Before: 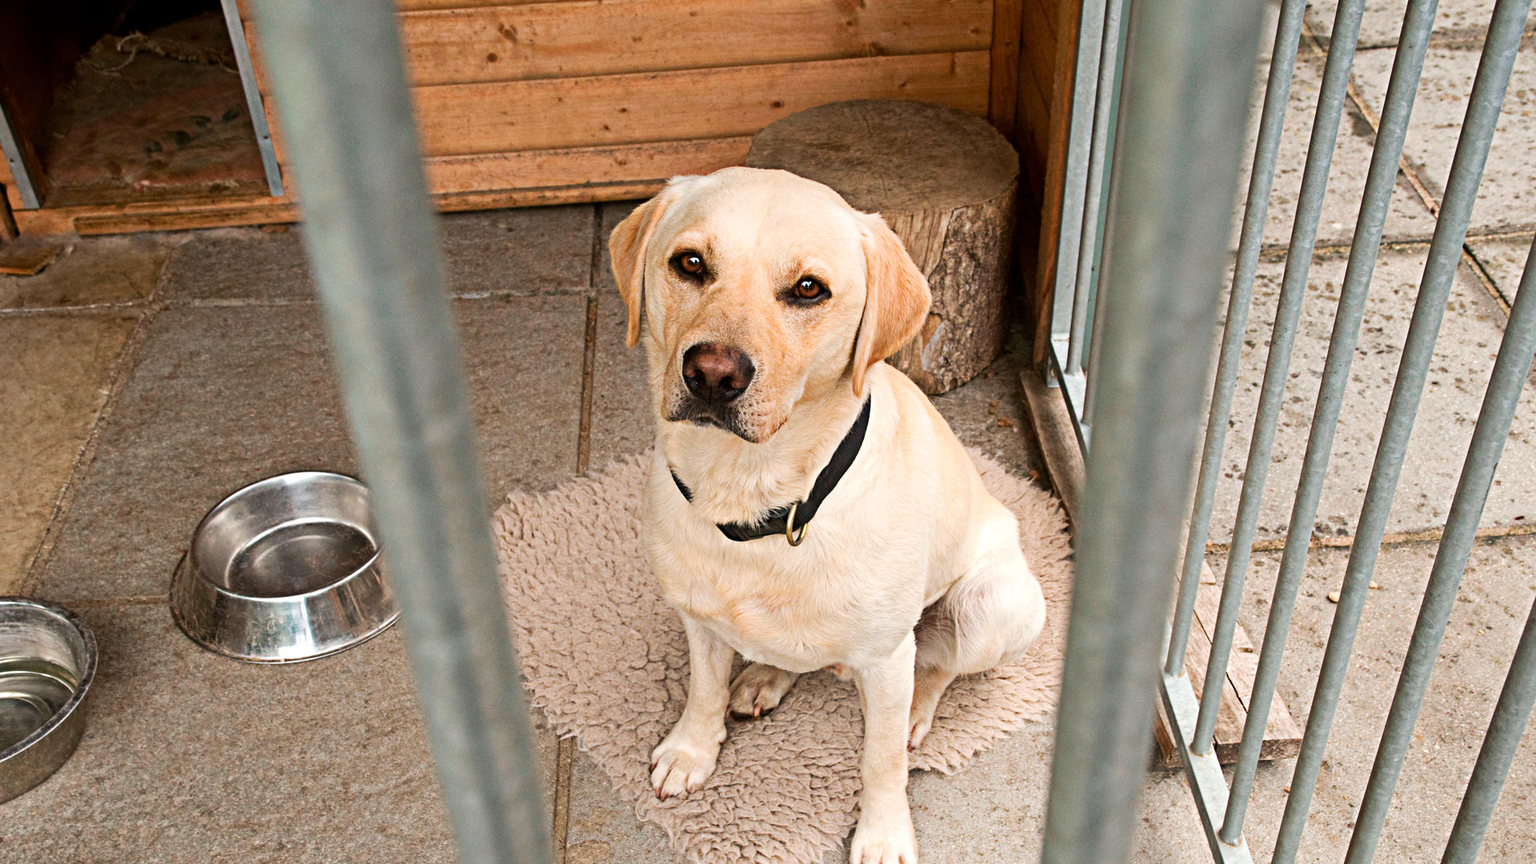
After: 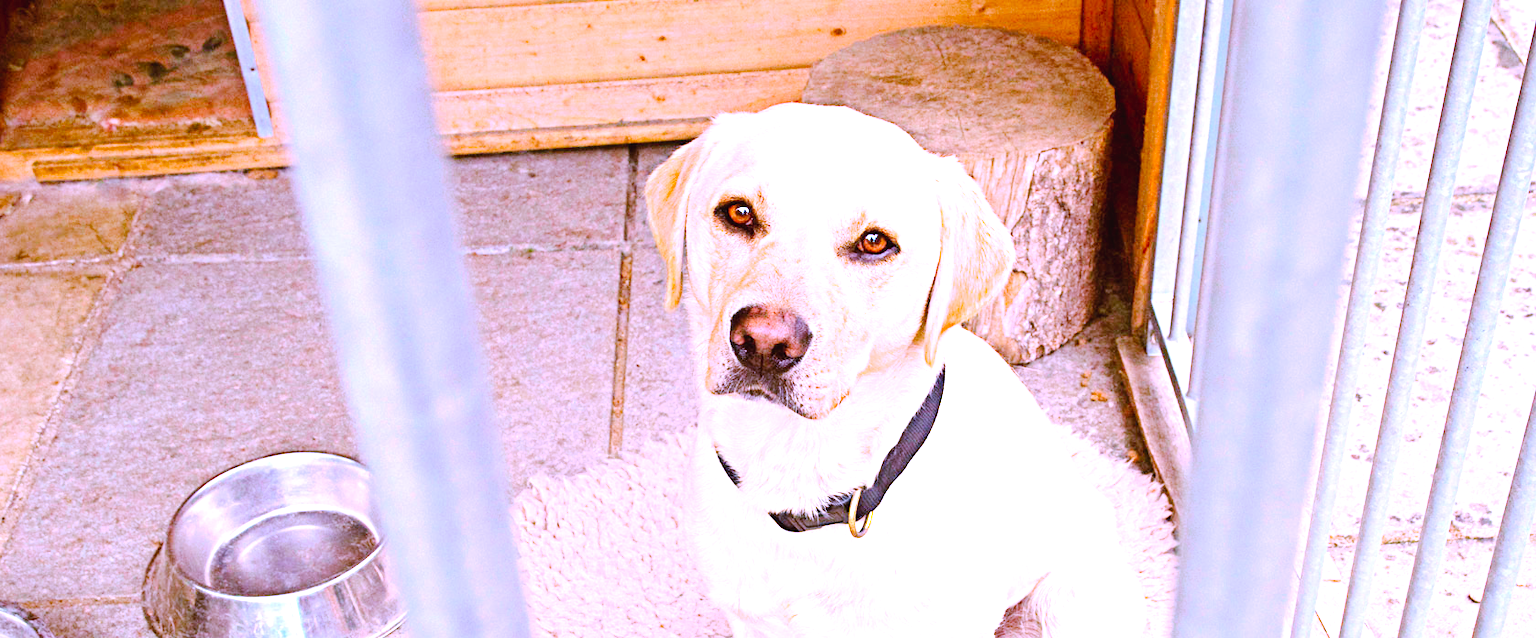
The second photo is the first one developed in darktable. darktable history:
contrast brightness saturation: contrast 0.07, brightness 0.18, saturation 0.4
crop: left 3.015%, top 8.969%, right 9.647%, bottom 26.457%
white balance: red 0.98, blue 1.61
color balance: lift [1.005, 1.002, 0.998, 0.998], gamma [1, 1.021, 1.02, 0.979], gain [0.923, 1.066, 1.056, 0.934]
tone curve: curves: ch0 [(0, 0) (0.003, 0.002) (0.011, 0.006) (0.025, 0.012) (0.044, 0.021) (0.069, 0.027) (0.1, 0.035) (0.136, 0.06) (0.177, 0.108) (0.224, 0.173) (0.277, 0.26) (0.335, 0.353) (0.399, 0.453) (0.468, 0.555) (0.543, 0.641) (0.623, 0.724) (0.709, 0.792) (0.801, 0.857) (0.898, 0.918) (1, 1)], preserve colors none
exposure: black level correction 0, exposure 1.2 EV, compensate exposure bias true, compensate highlight preservation false
